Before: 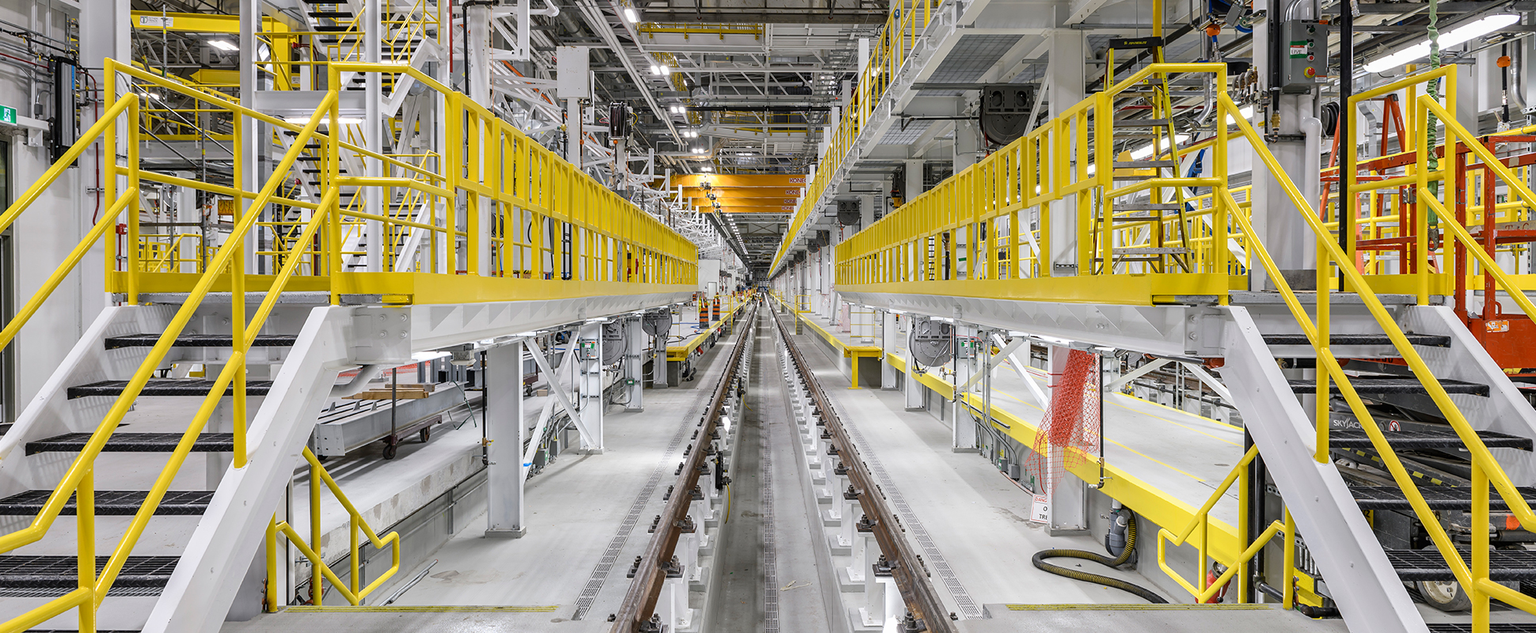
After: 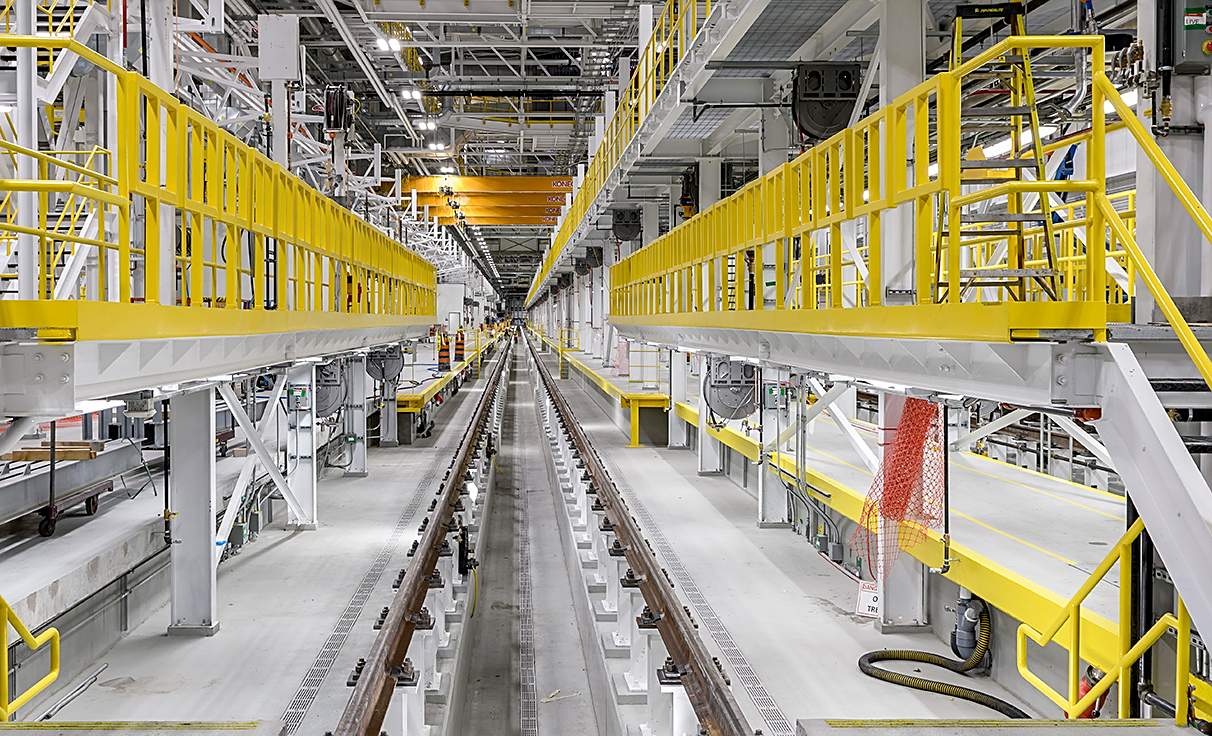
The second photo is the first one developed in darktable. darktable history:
exposure: black level correction 0.005, exposure 0.001 EV, compensate highlight preservation false
crop and rotate: left 22.951%, top 5.624%, right 14.566%, bottom 2.268%
sharpen: amount 0.495
